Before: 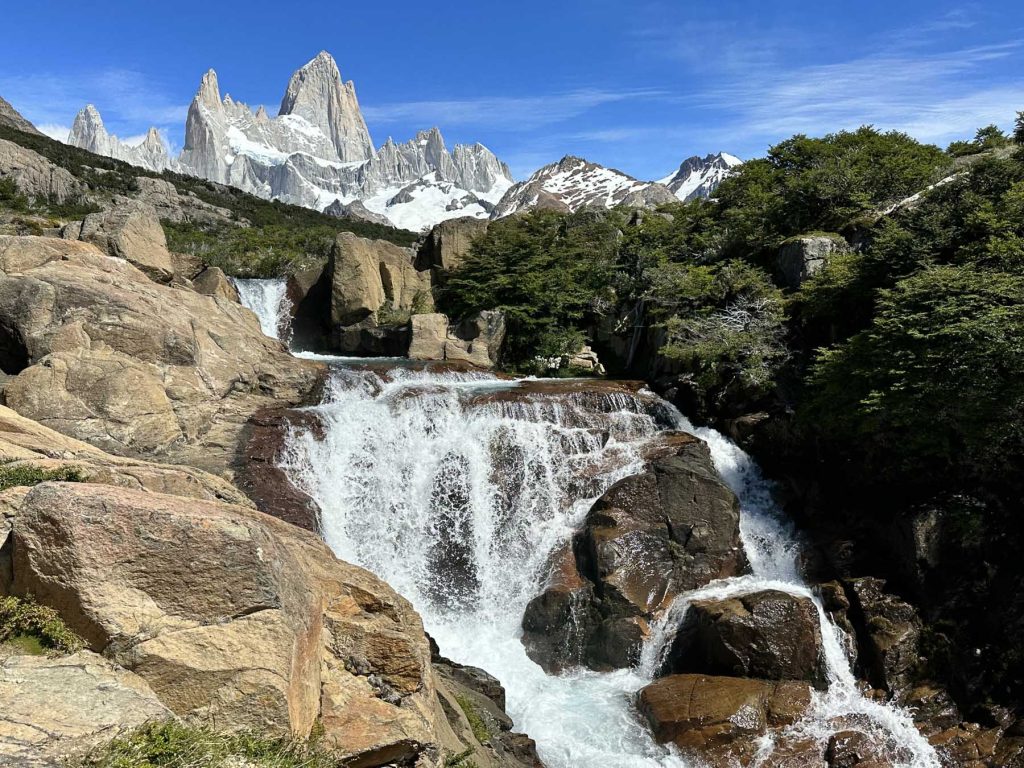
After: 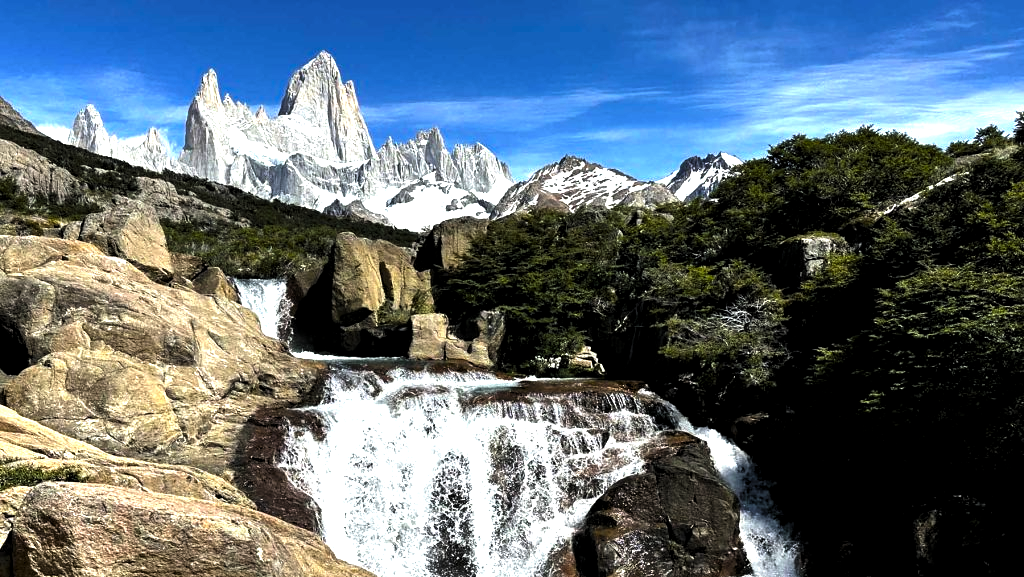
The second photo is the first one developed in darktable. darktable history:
crop: bottom 24.836%
color balance rgb: perceptual saturation grading › global saturation 30.86%, perceptual brilliance grading › global brilliance 18.352%
levels: levels [0.101, 0.578, 0.953]
